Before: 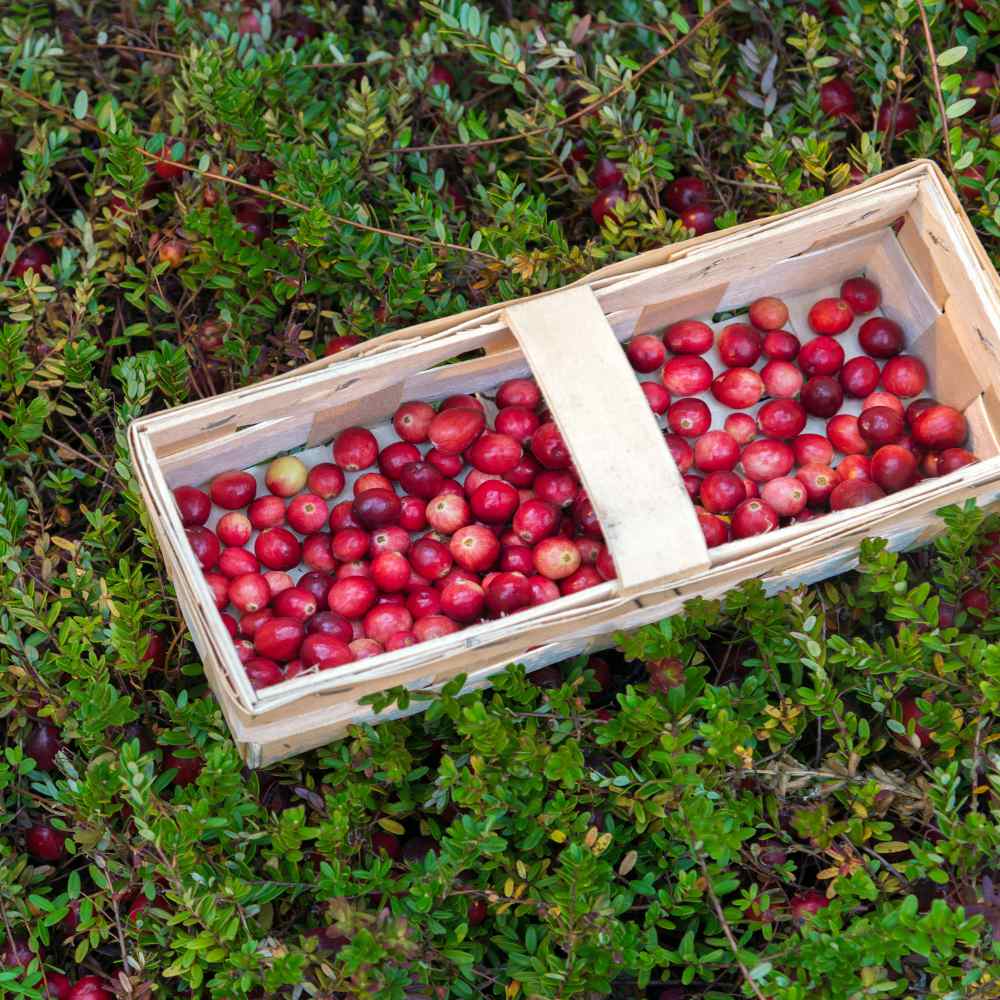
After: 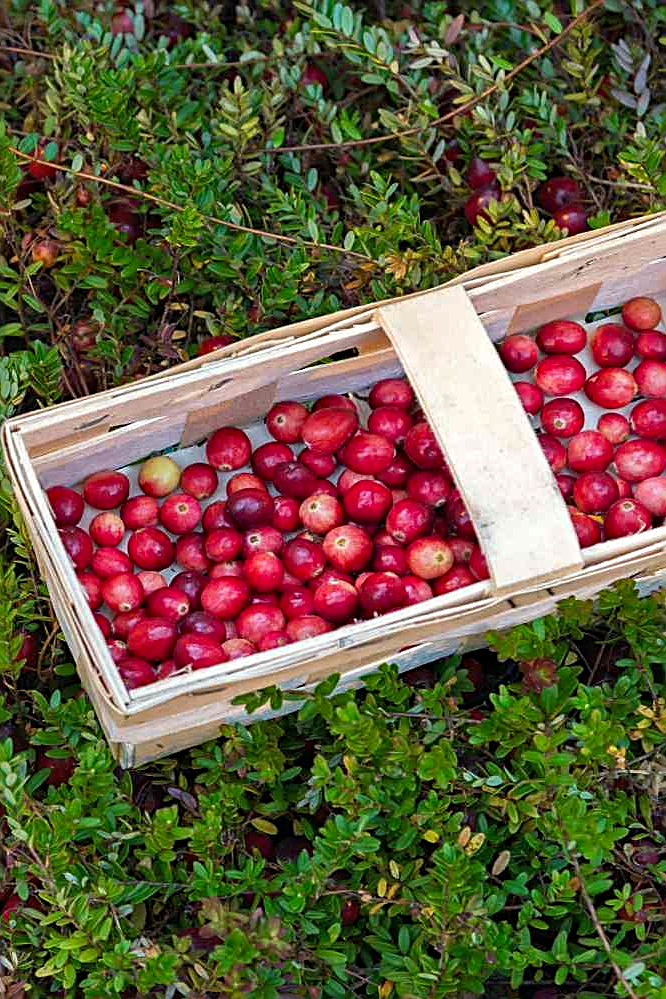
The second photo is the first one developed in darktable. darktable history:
sharpen: amount 0.745
crop and rotate: left 12.702%, right 20.669%
haze removal: strength 0.297, distance 0.252, compatibility mode true, adaptive false
